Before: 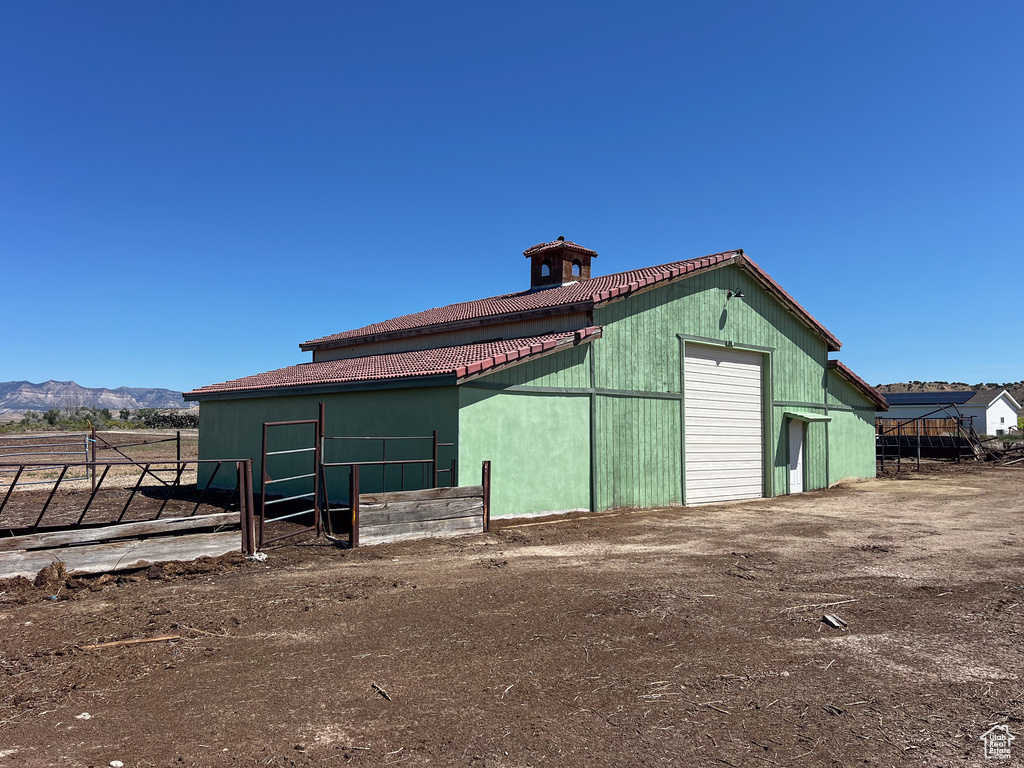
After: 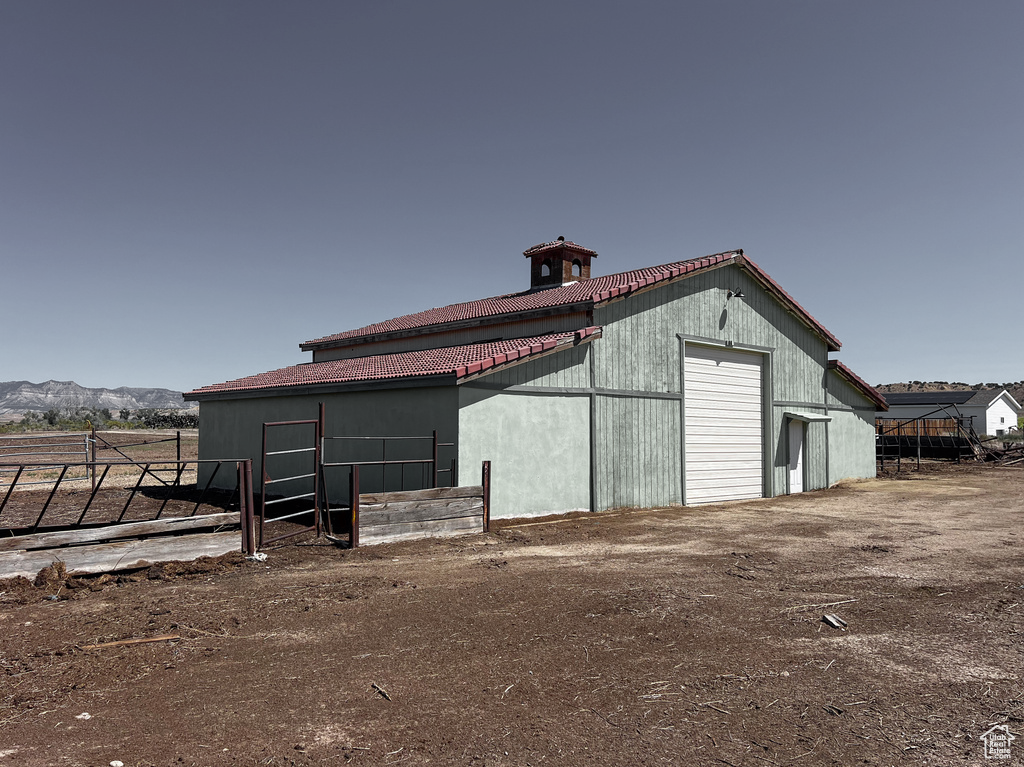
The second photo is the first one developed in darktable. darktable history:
color zones: curves: ch0 [(0.004, 0.388) (0.125, 0.392) (0.25, 0.404) (0.375, 0.5) (0.5, 0.5) (0.625, 0.5) (0.75, 0.5) (0.875, 0.5)]; ch1 [(0, 0.5) (0.125, 0.5) (0.25, 0.5) (0.375, 0.124) (0.524, 0.124) (0.645, 0.128) (0.789, 0.132) (0.914, 0.096) (0.998, 0.068)]
crop: bottom 0.071%
